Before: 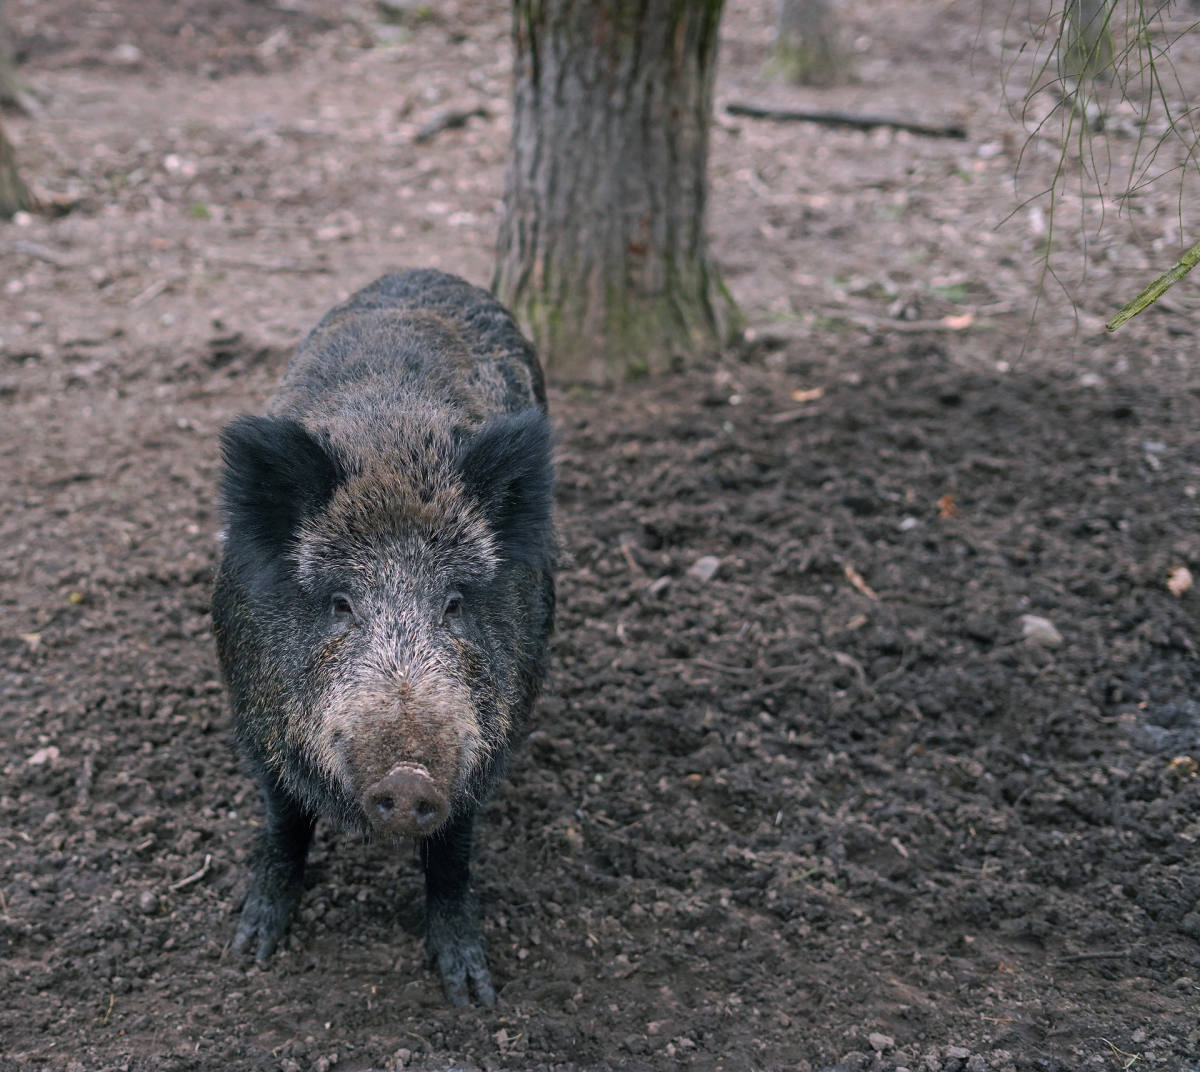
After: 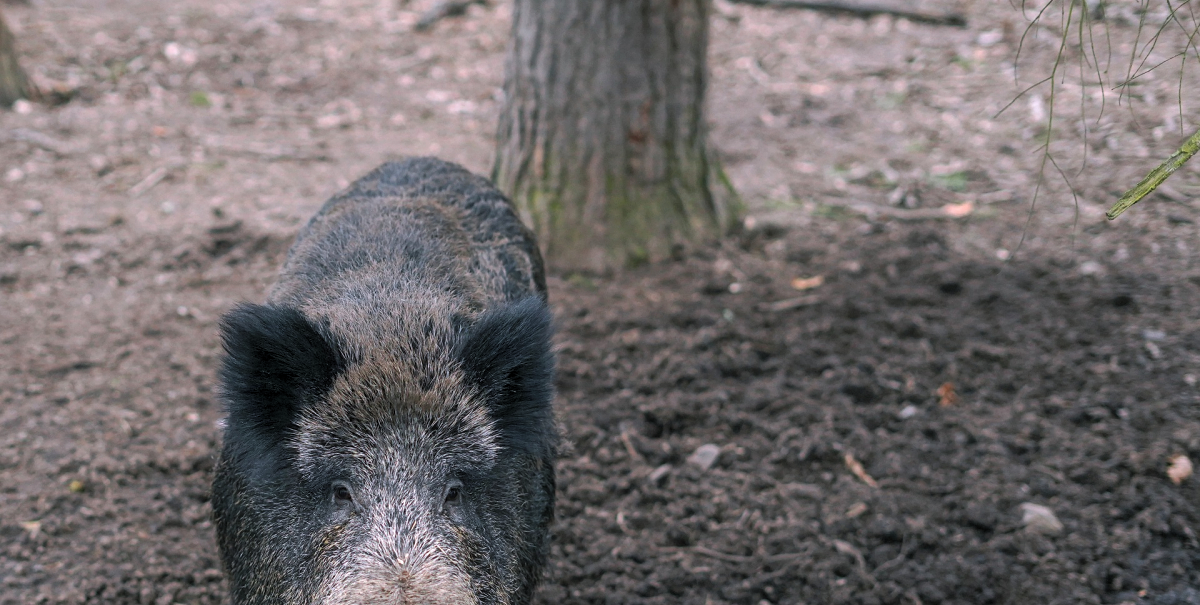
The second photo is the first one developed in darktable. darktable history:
color zones: curves: ch0 [(0, 0.5) (0.143, 0.5) (0.286, 0.5) (0.429, 0.5) (0.62, 0.489) (0.714, 0.445) (0.844, 0.496) (1, 0.5)]; ch1 [(0, 0.5) (0.143, 0.5) (0.286, 0.5) (0.429, 0.5) (0.571, 0.5) (0.714, 0.523) (0.857, 0.5) (1, 0.5)]
levels: levels [0.055, 0.477, 0.9]
crop and rotate: top 10.571%, bottom 32.978%
contrast equalizer: y [[0.5, 0.486, 0.447, 0.446, 0.489, 0.5], [0.5 ×6], [0.5 ×6], [0 ×6], [0 ×6]]
